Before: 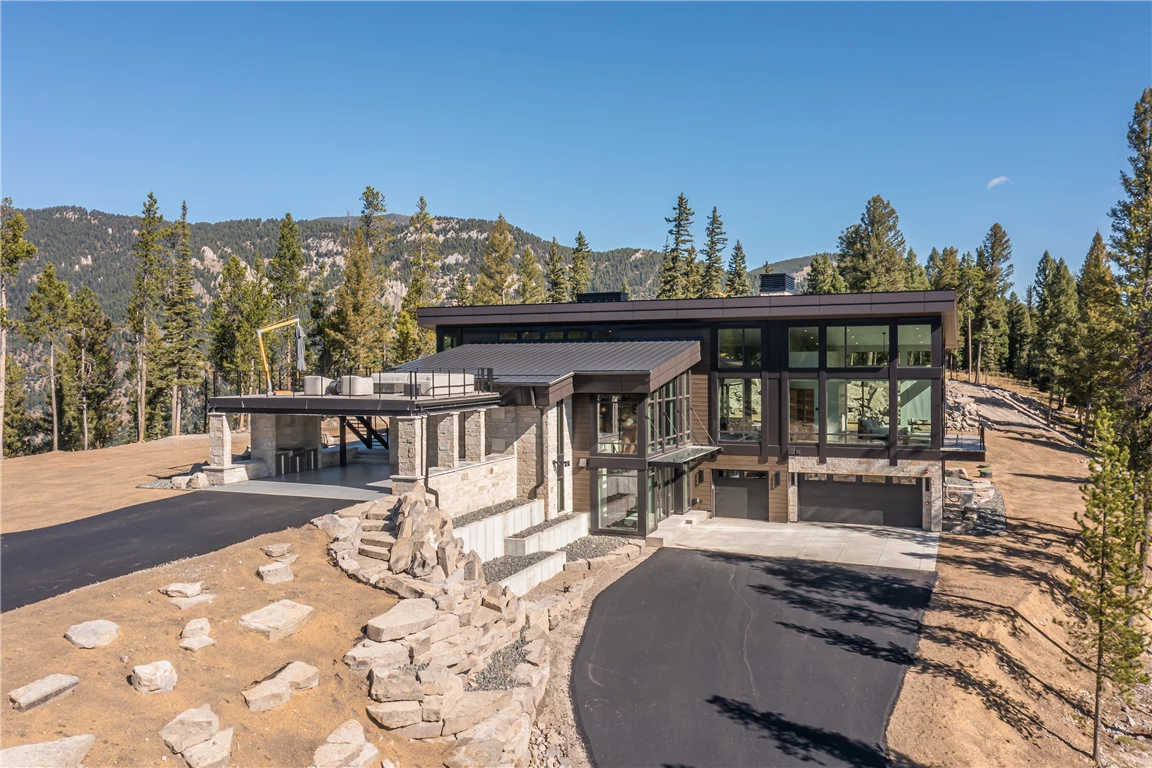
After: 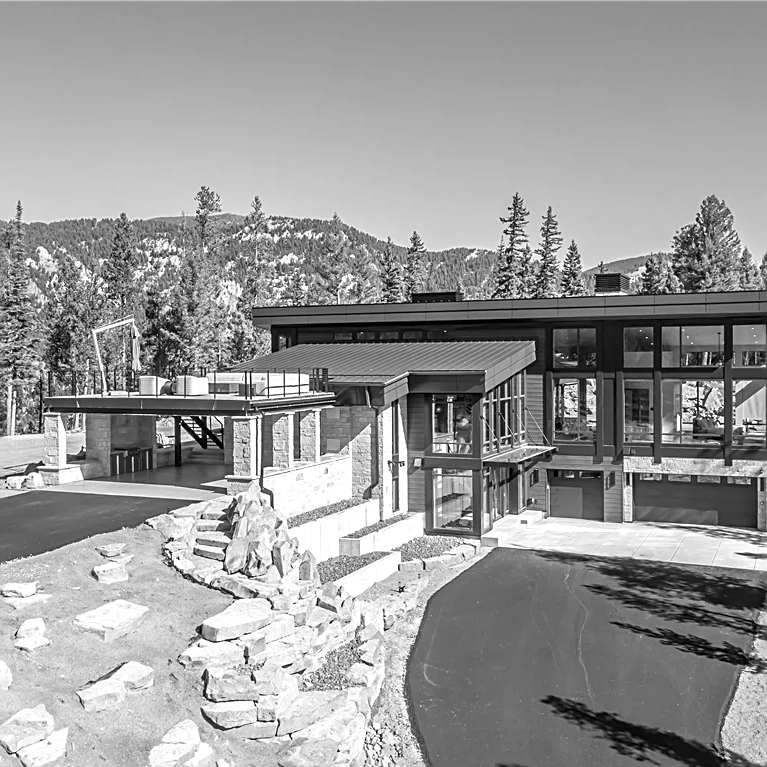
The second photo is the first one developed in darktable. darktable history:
levels: levels [0, 0.476, 0.951]
sharpen: on, module defaults
exposure: exposure 0.493 EV, compensate highlight preservation false
crop and rotate: left 14.385%, right 18.948%
tone equalizer: -7 EV 0.13 EV, smoothing diameter 25%, edges refinement/feathering 10, preserve details guided filter
monochrome: a -92.57, b 58.91
